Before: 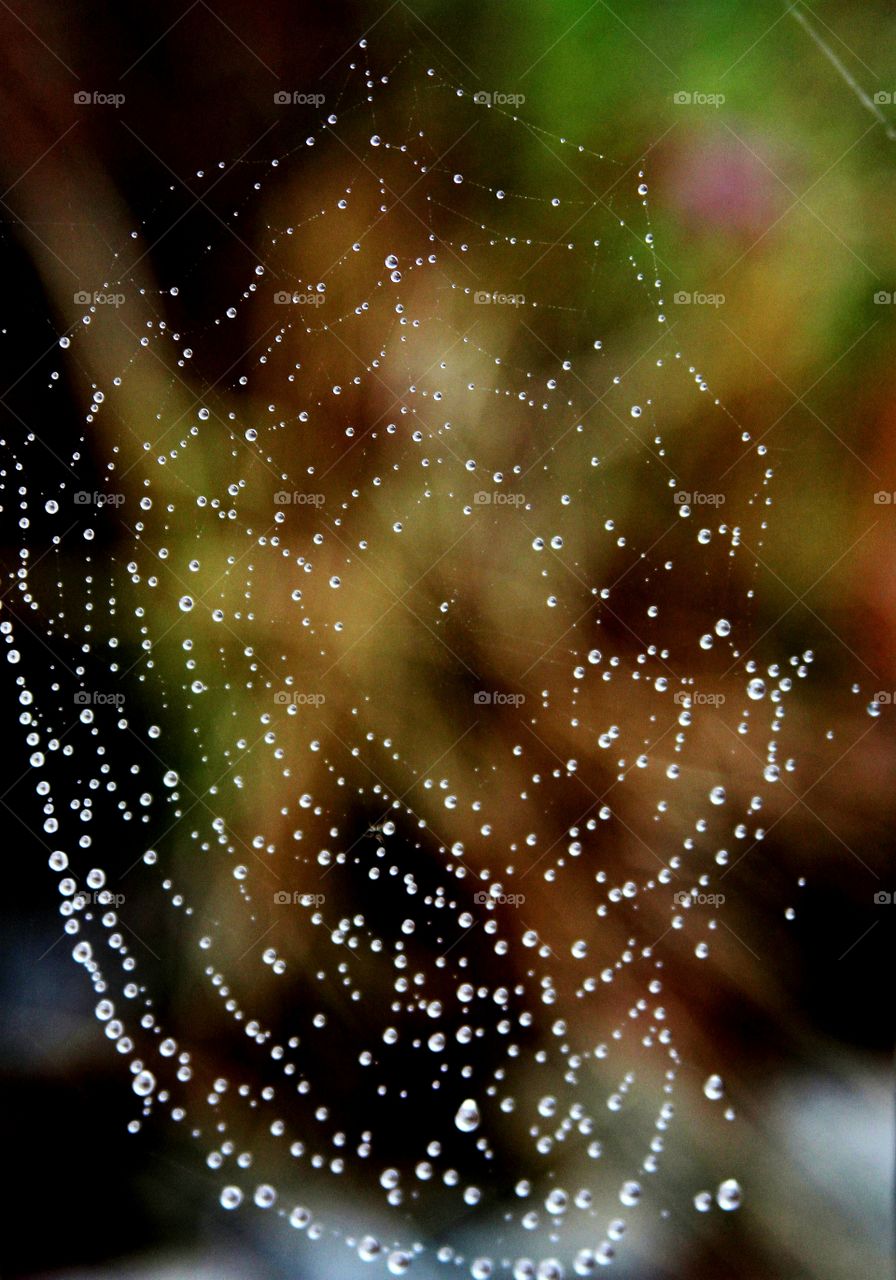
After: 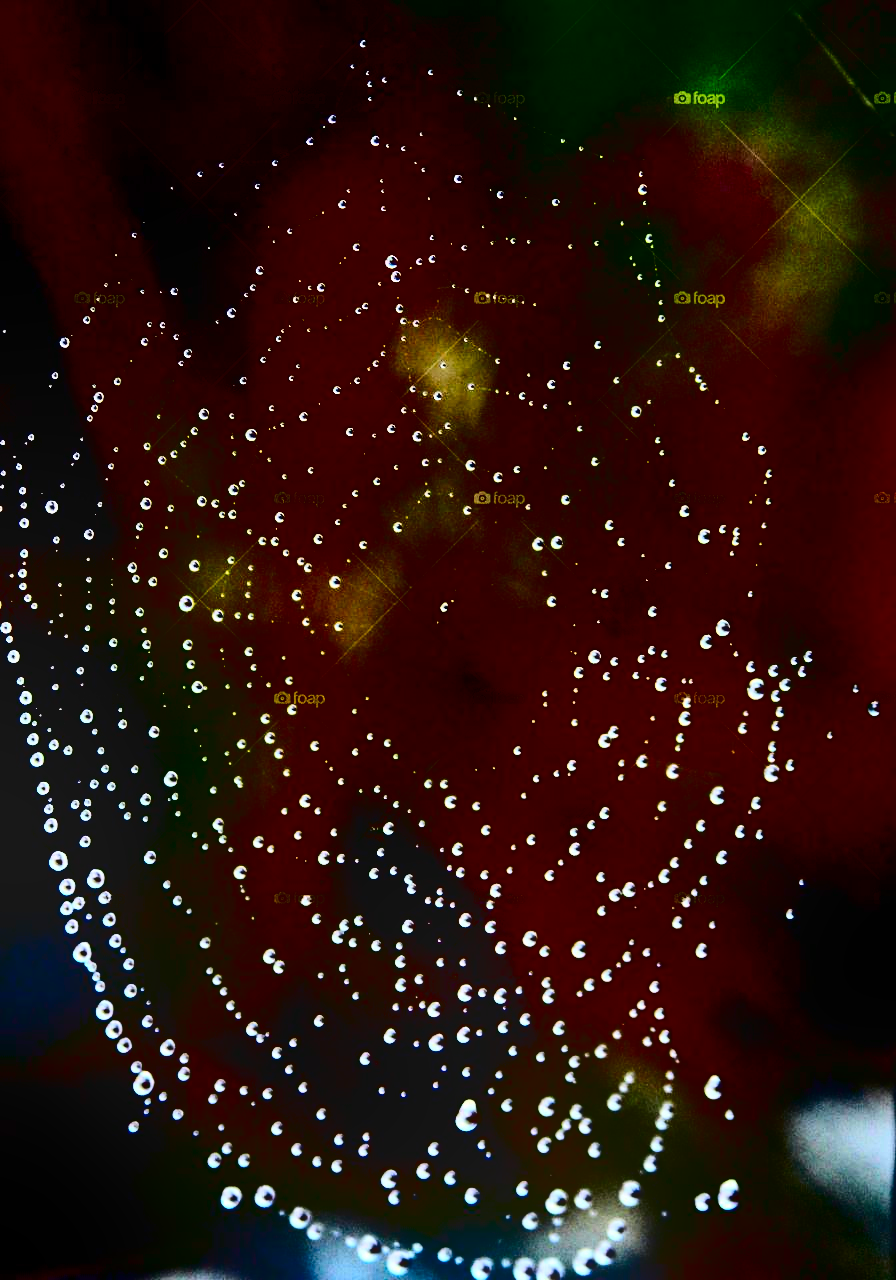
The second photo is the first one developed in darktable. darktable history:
contrast brightness saturation: contrast 0.77, brightness -1, saturation 1
bloom: size 16%, threshold 98%, strength 20%
